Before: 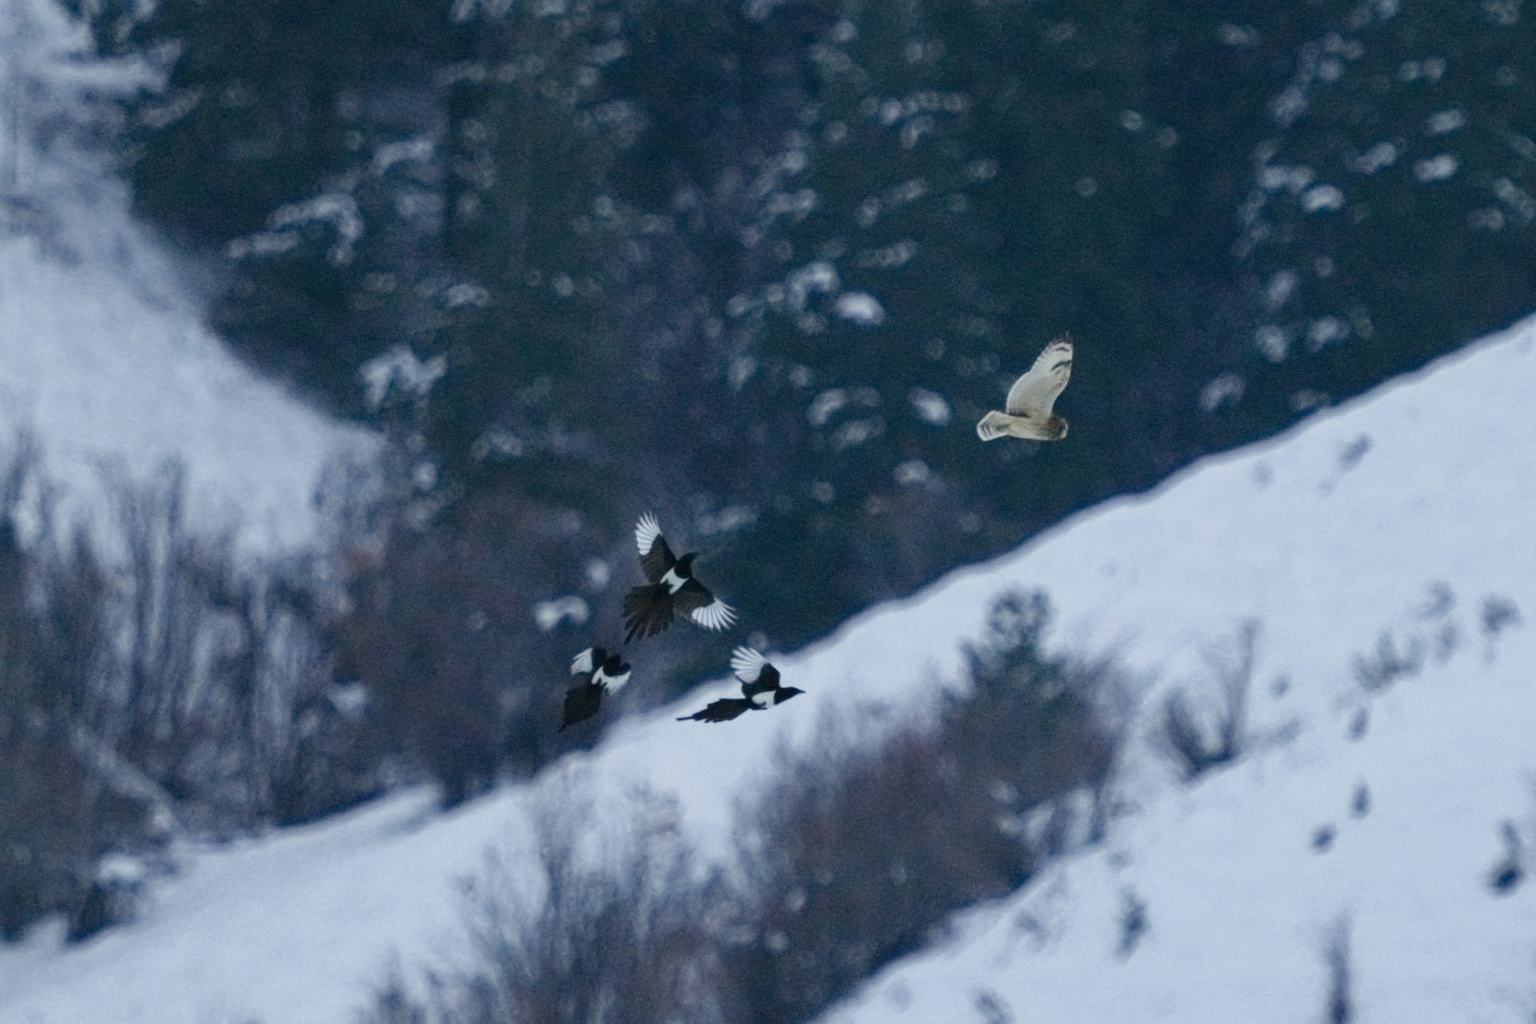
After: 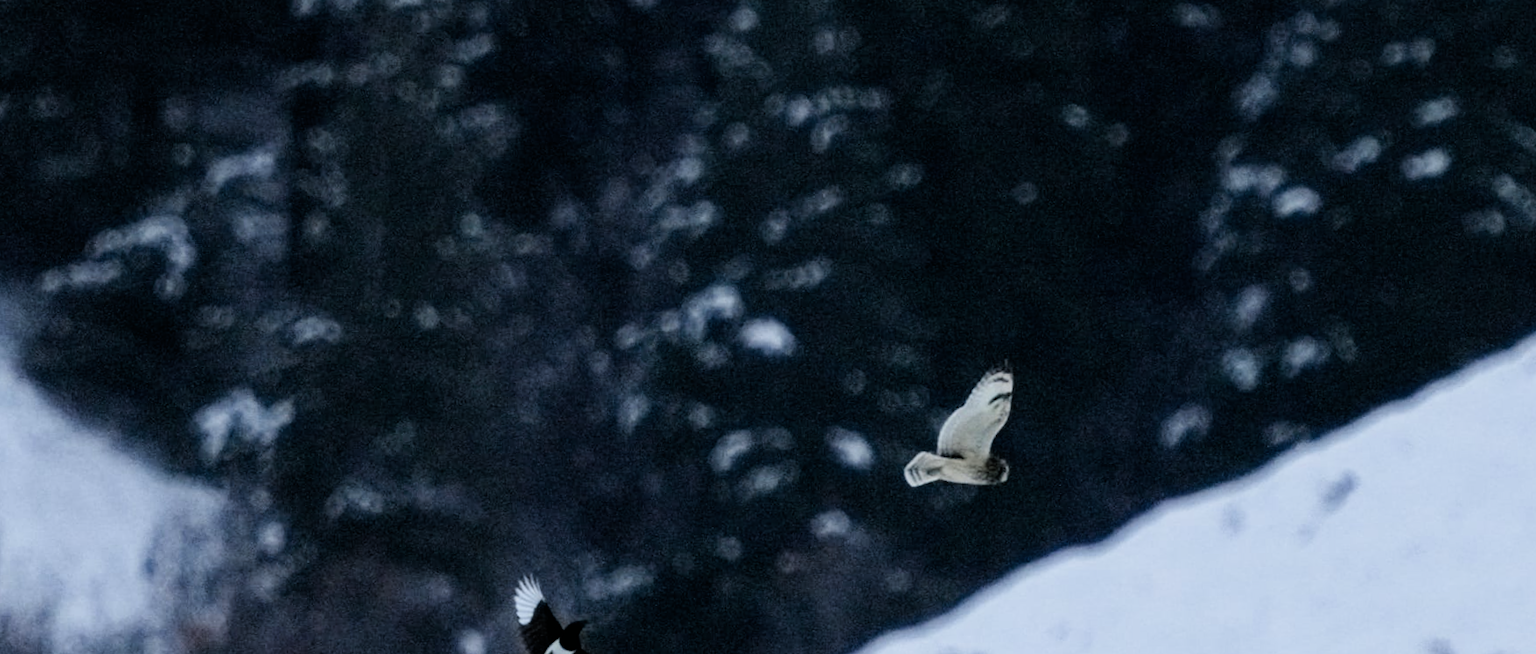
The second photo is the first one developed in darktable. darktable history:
rotate and perspective: rotation -1°, crop left 0.011, crop right 0.989, crop top 0.025, crop bottom 0.975
white balance: red 0.98, blue 1.034
filmic rgb: black relative exposure -4 EV, white relative exposure 3 EV, hardness 3.02, contrast 1.5
crop and rotate: left 11.812%, bottom 42.776%
